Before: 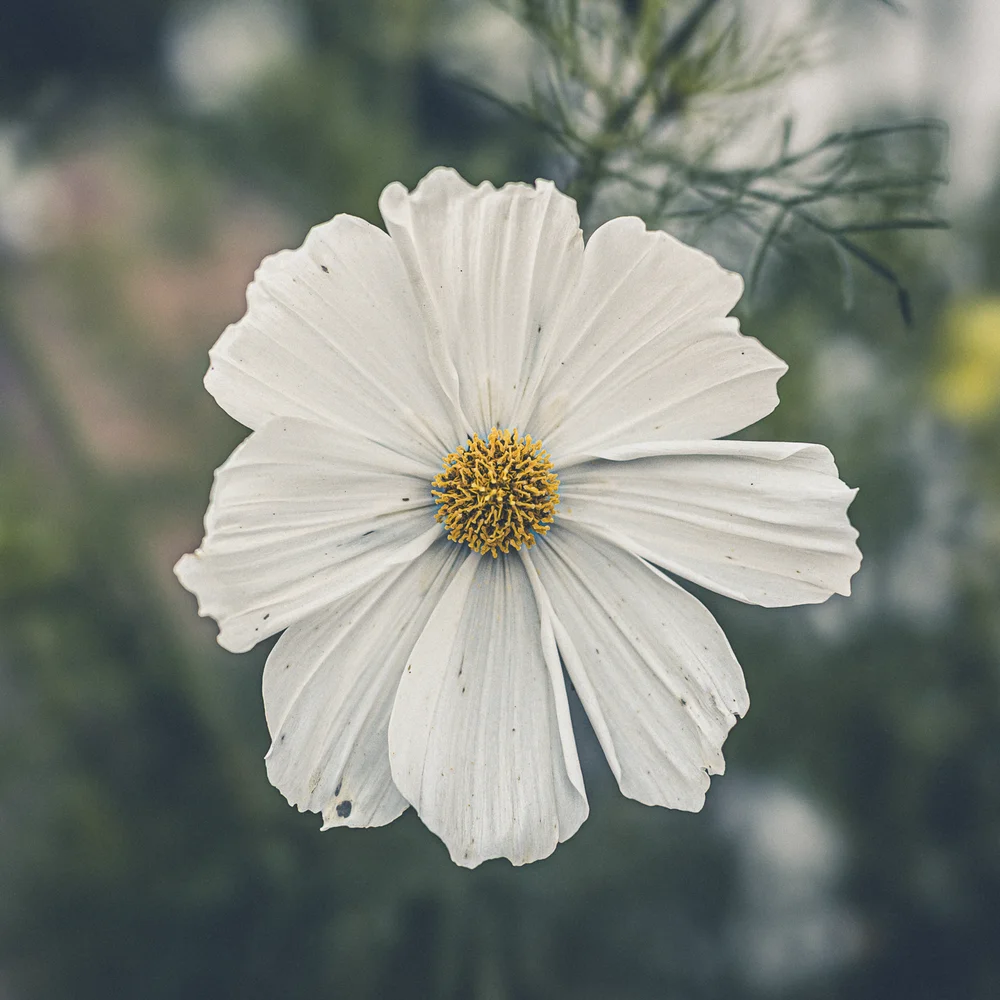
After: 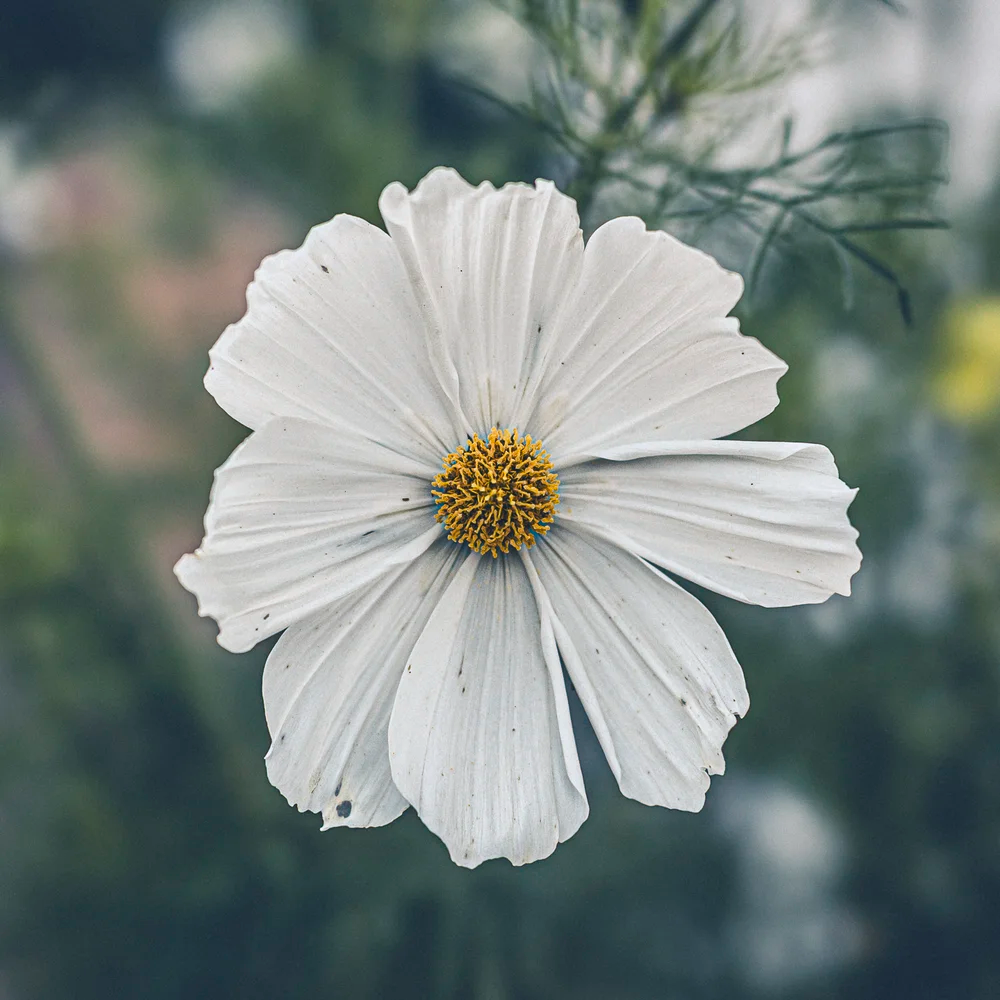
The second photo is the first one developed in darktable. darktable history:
white balance: red 0.983, blue 1.036
shadows and highlights: shadows 12, white point adjustment 1.2, soften with gaussian
